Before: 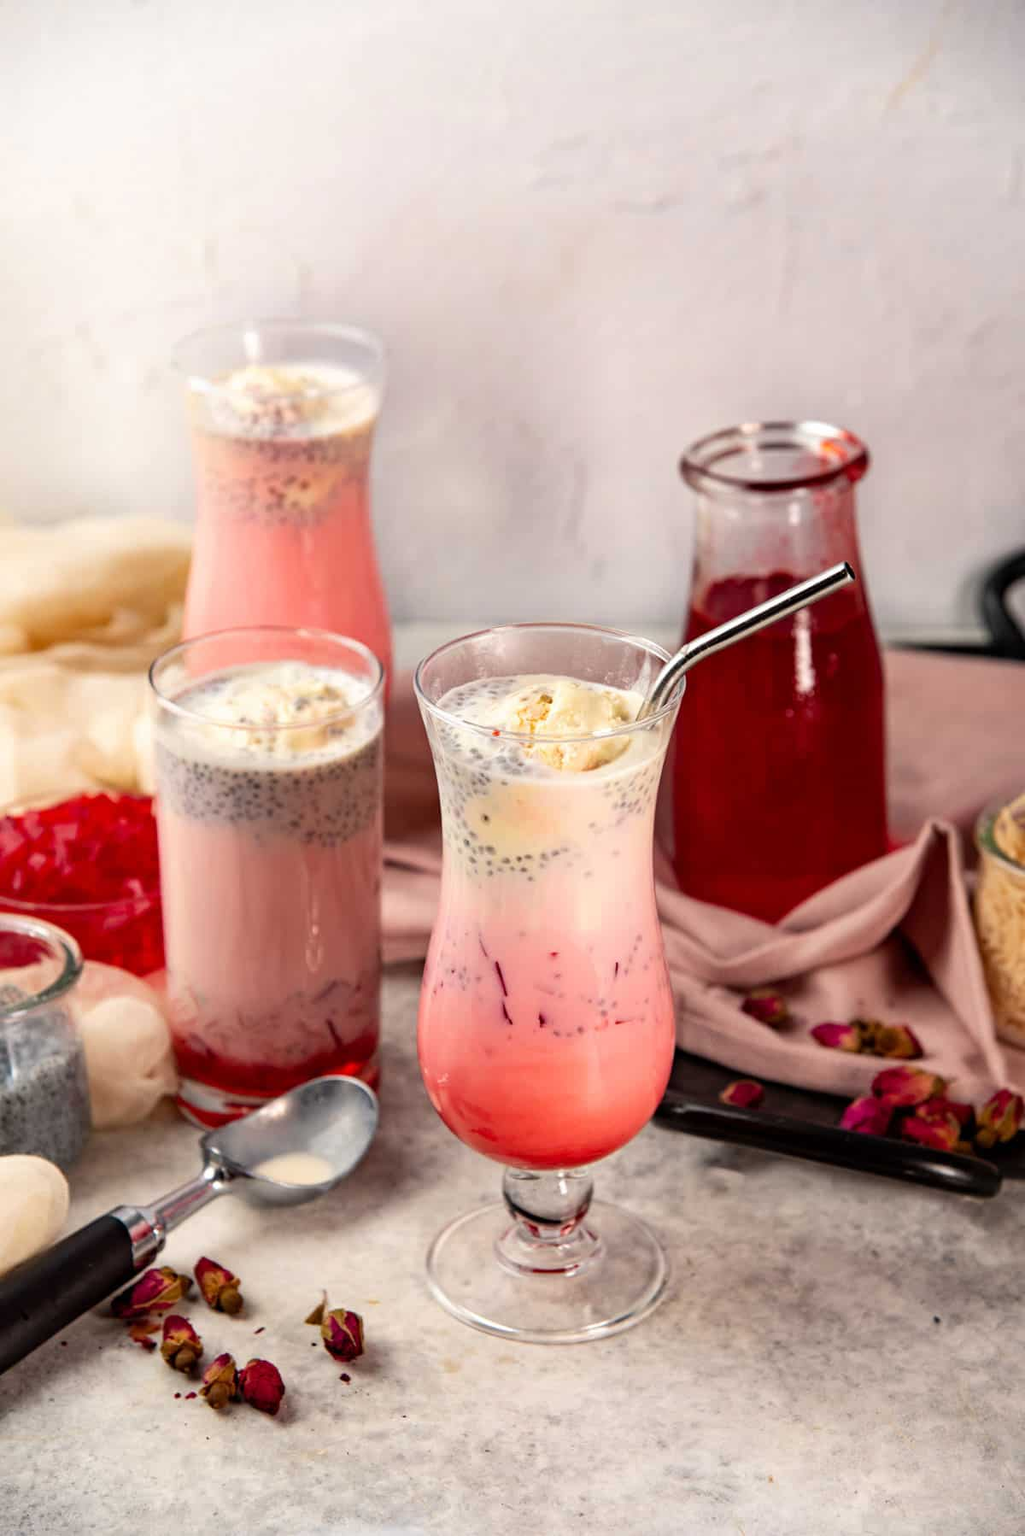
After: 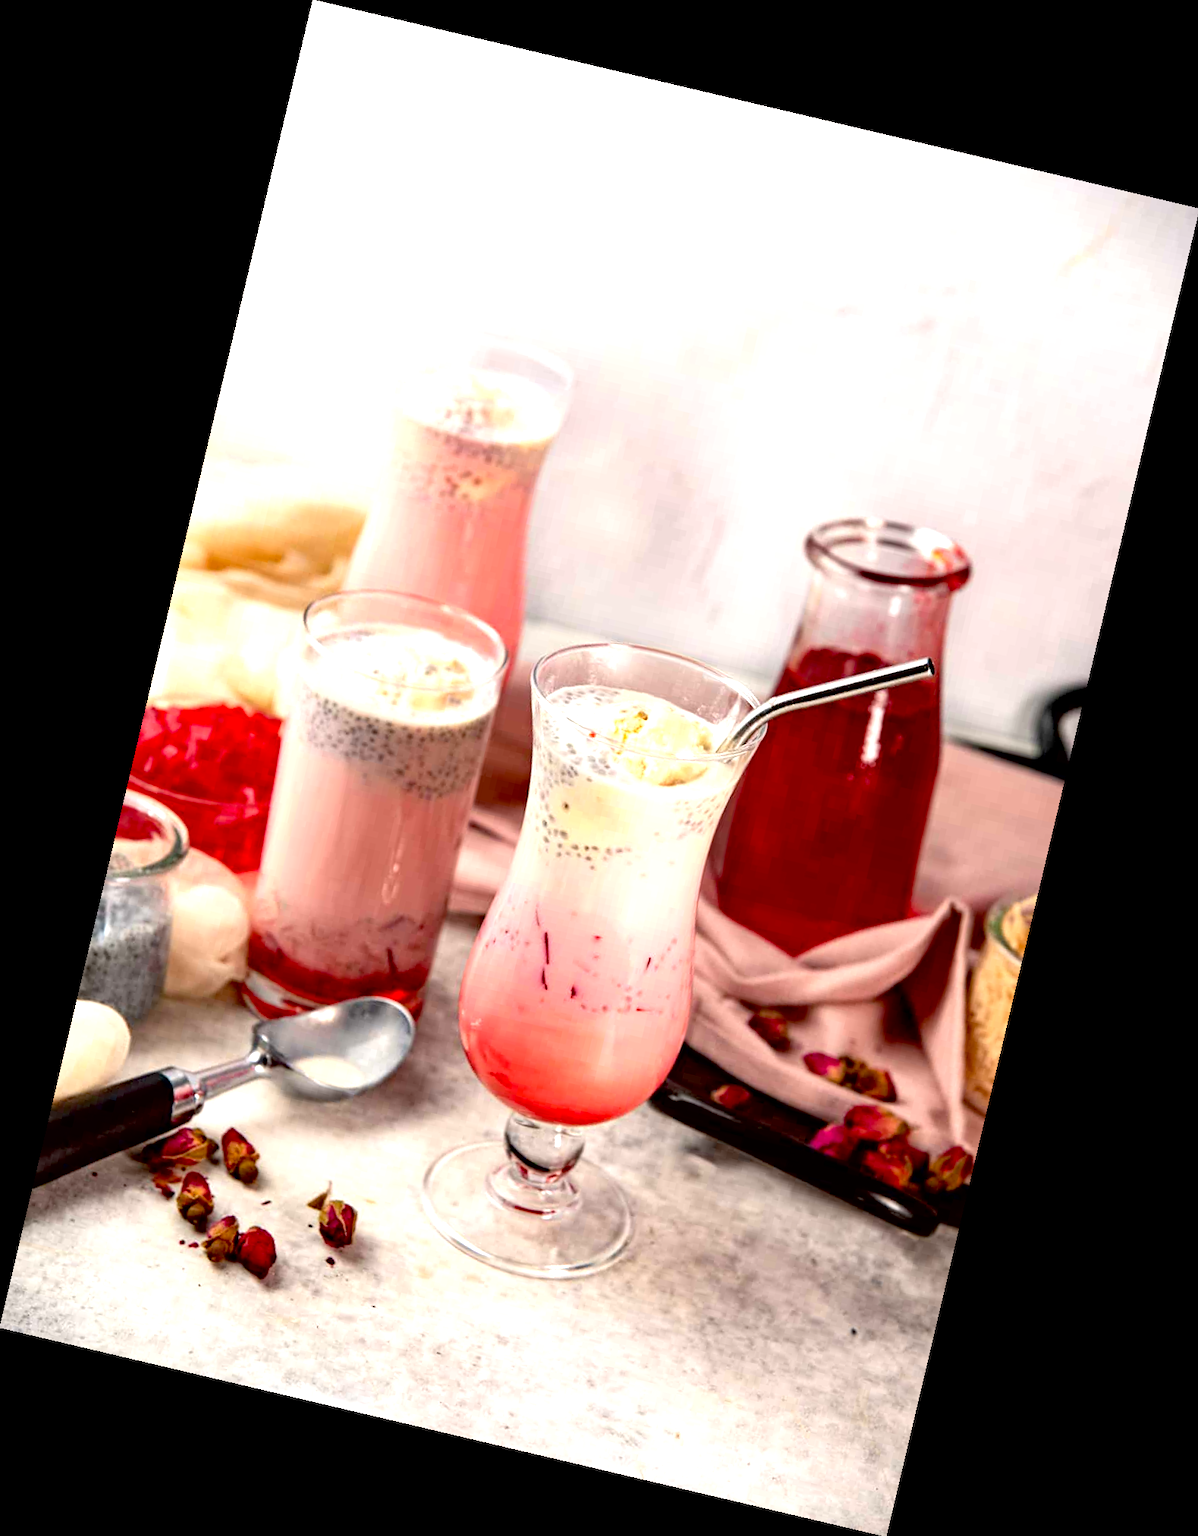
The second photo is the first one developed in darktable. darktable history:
exposure: black level correction 0.012, exposure 0.7 EV, compensate exposure bias true, compensate highlight preservation false
local contrast: mode bilateral grid, contrast 15, coarseness 36, detail 105%, midtone range 0.2
rotate and perspective: rotation 13.27°, automatic cropping off
